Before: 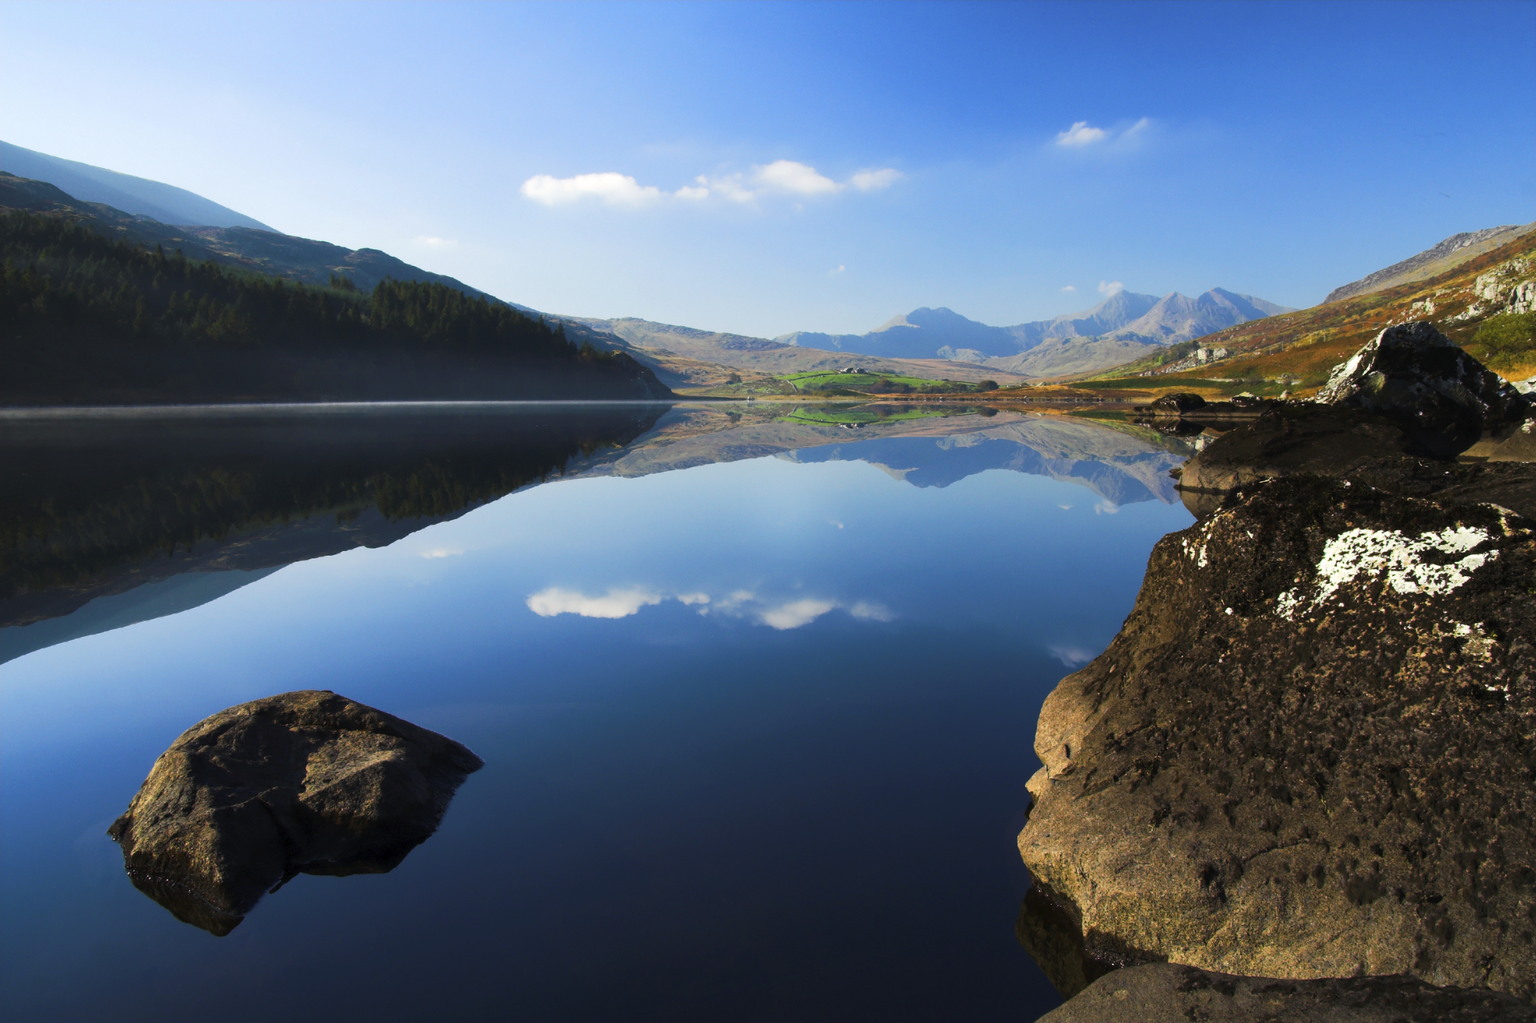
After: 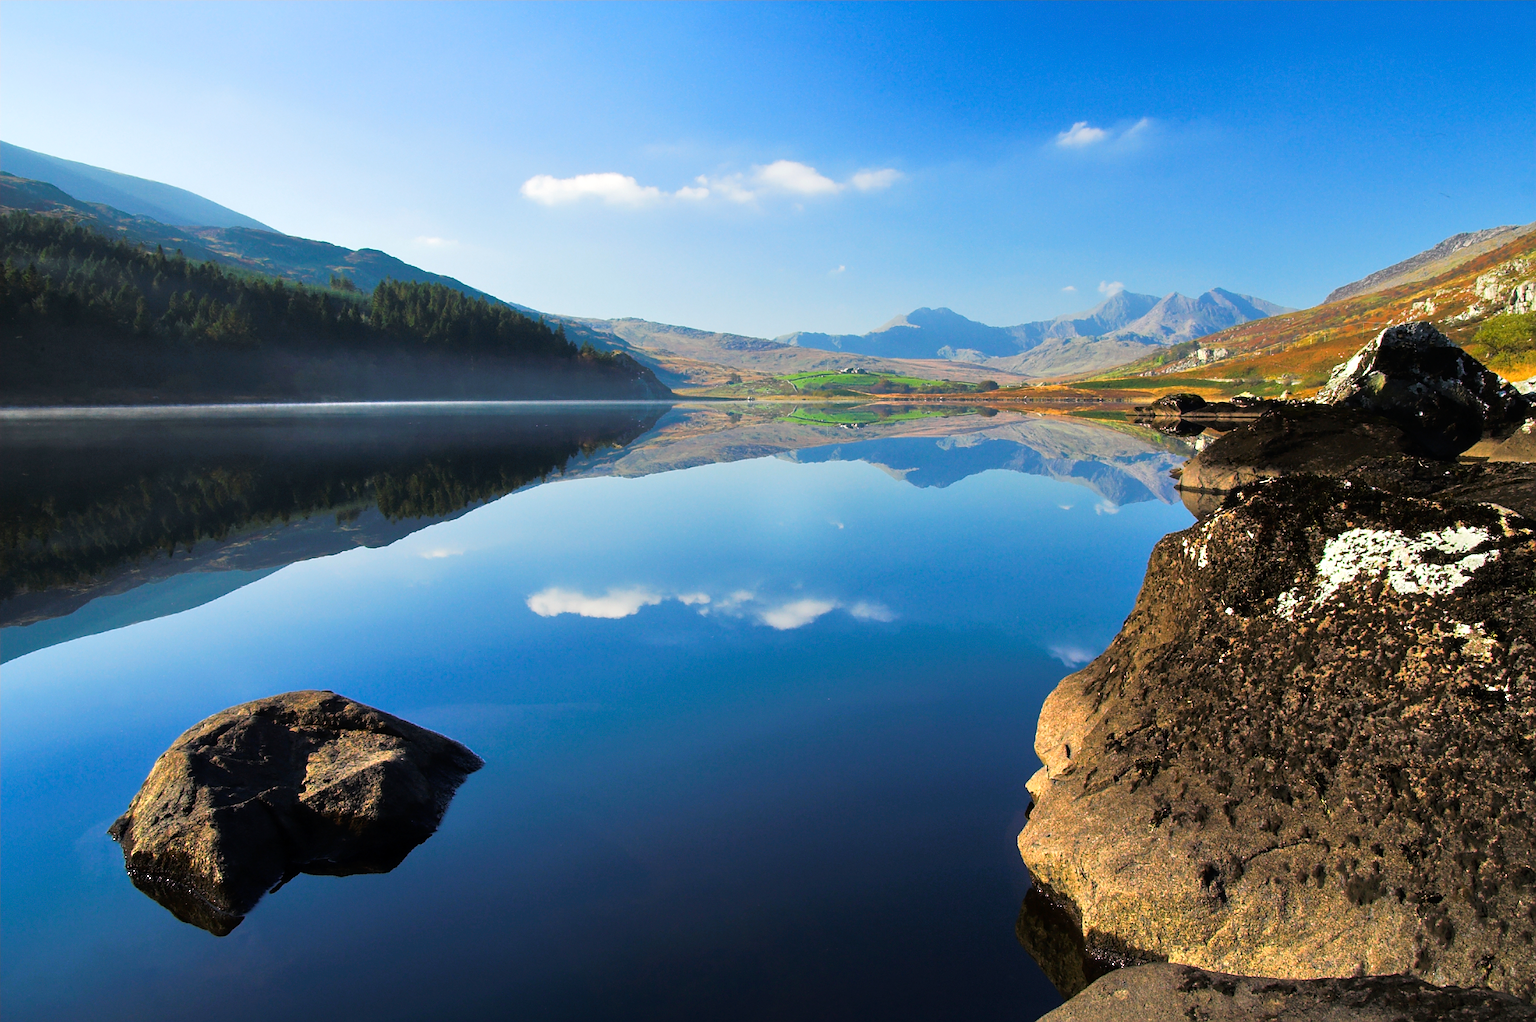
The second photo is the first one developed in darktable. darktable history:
sharpen: on, module defaults
tone equalizer: -7 EV 0.15 EV, -6 EV 0.6 EV, -5 EV 1.15 EV, -4 EV 1.33 EV, -3 EV 1.15 EV, -2 EV 0.6 EV, -1 EV 0.15 EV, mask exposure compensation -0.5 EV
